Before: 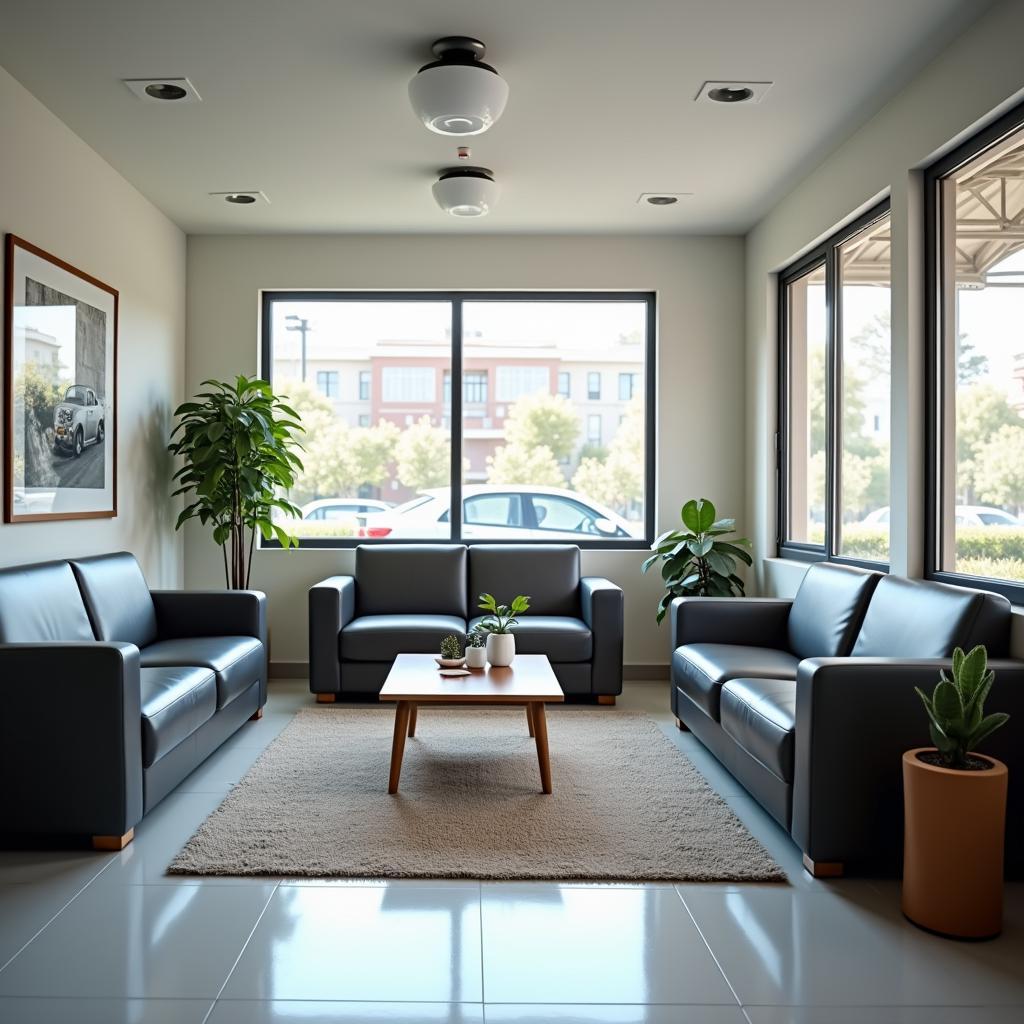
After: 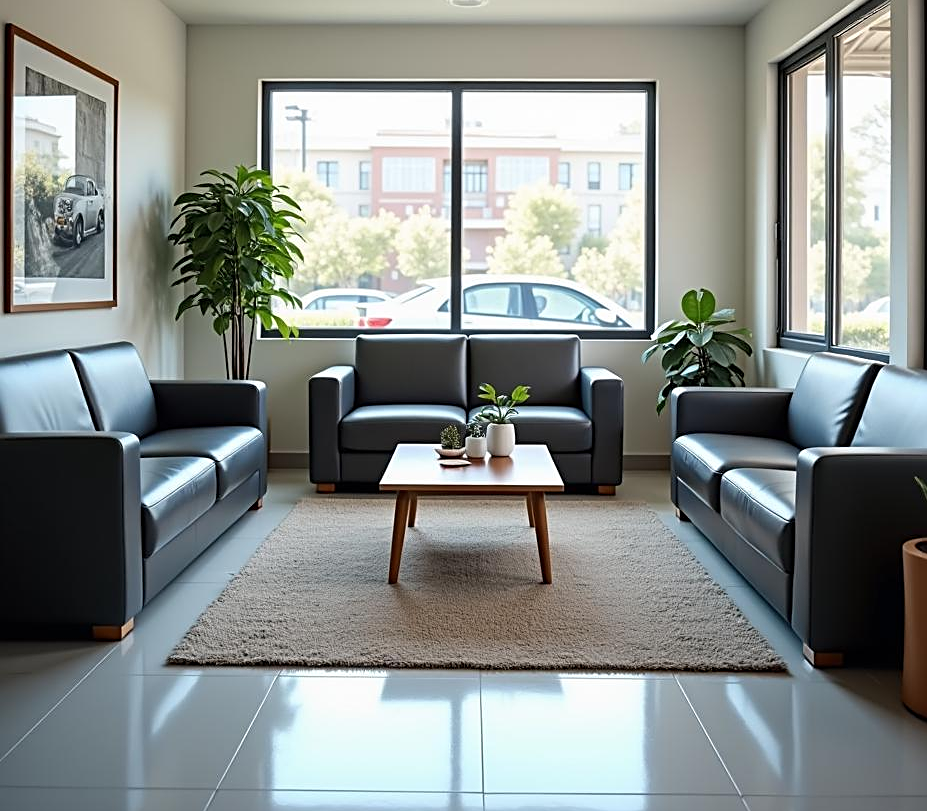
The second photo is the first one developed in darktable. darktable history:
crop: top 20.53%, right 9.433%, bottom 0.256%
sharpen: on, module defaults
